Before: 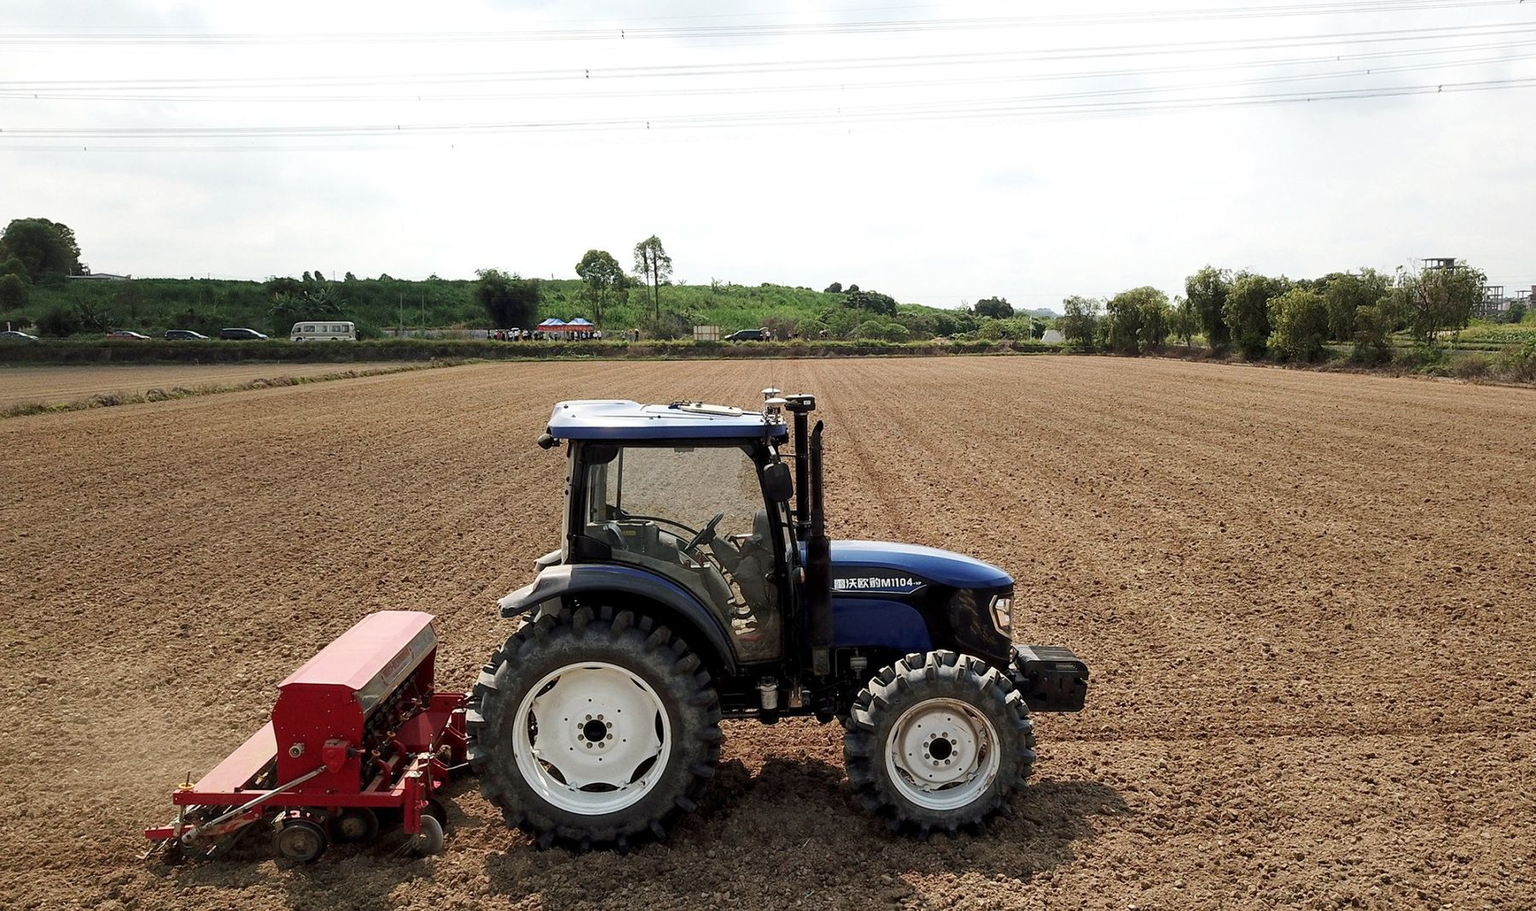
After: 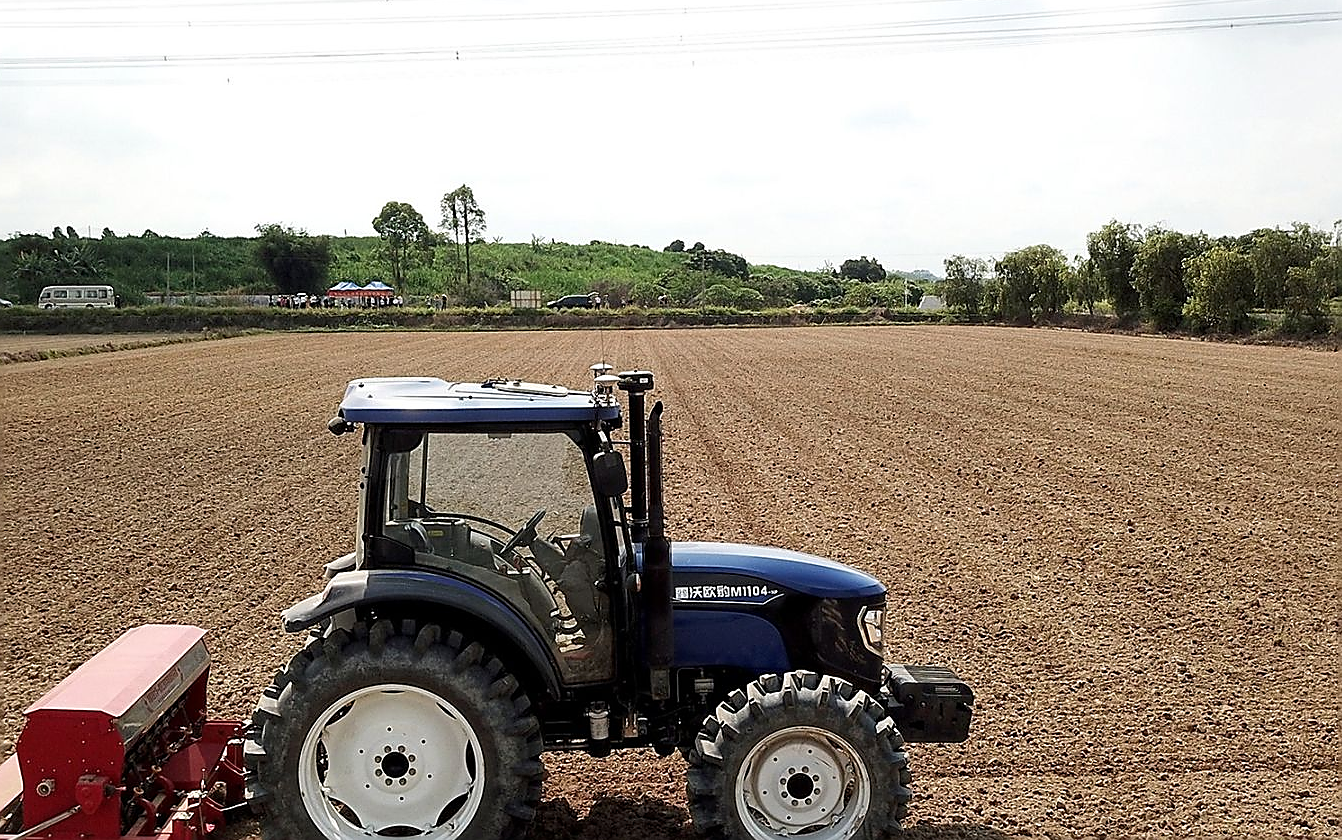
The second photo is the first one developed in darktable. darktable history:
crop: left 16.79%, top 8.616%, right 8.643%, bottom 12.578%
sharpen: radius 1.395, amount 1.262, threshold 0.615
